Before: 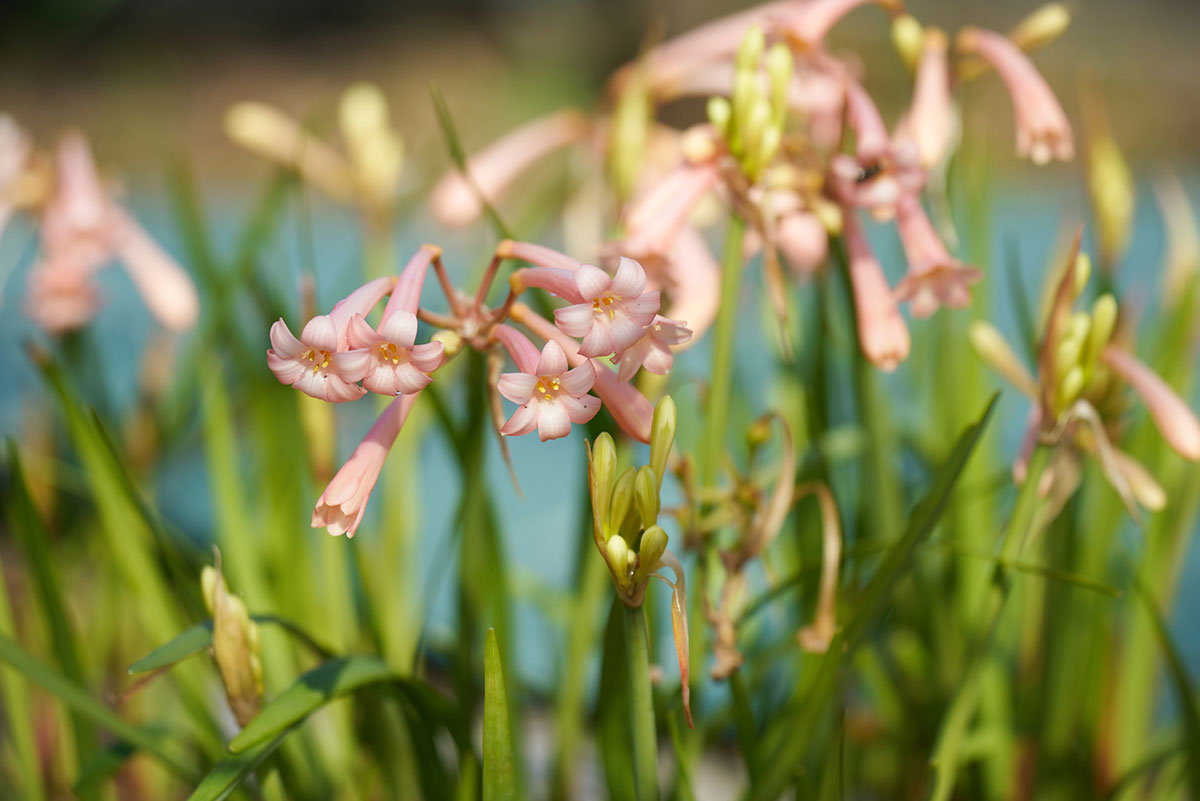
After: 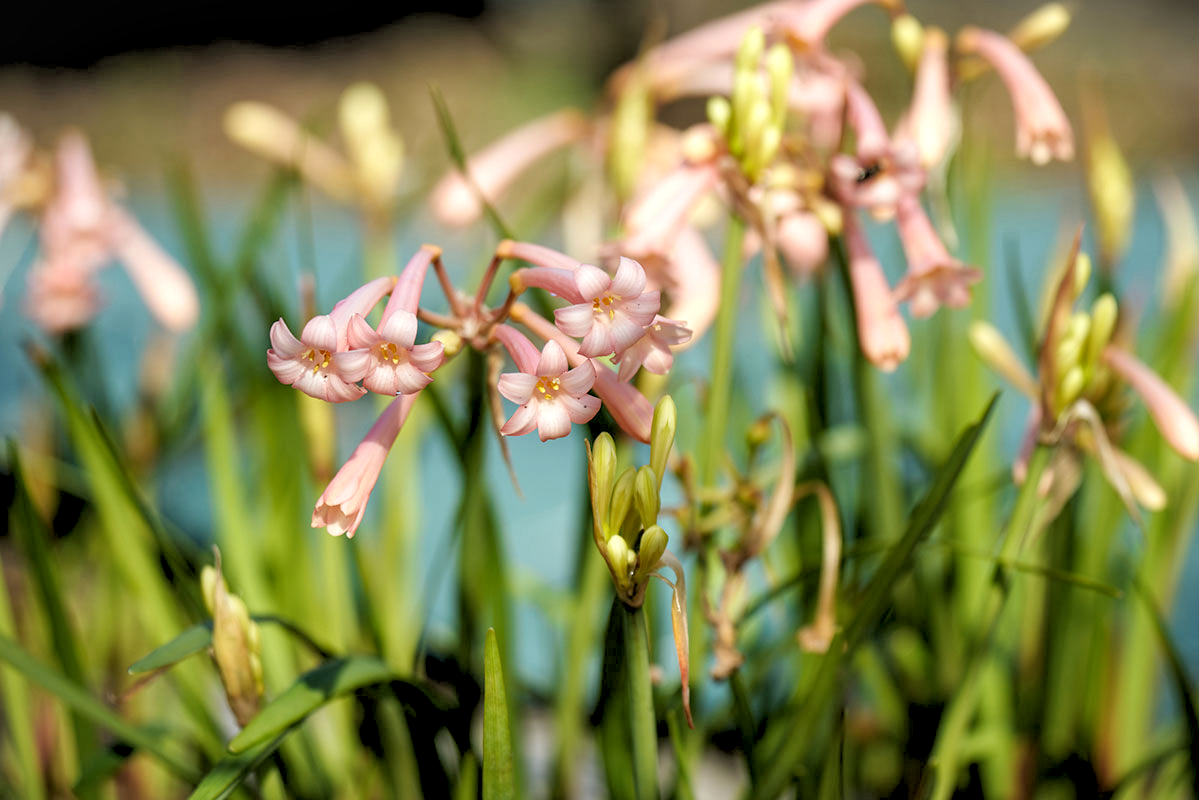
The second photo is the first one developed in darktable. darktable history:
rgb levels: levels [[0.029, 0.461, 0.922], [0, 0.5, 1], [0, 0.5, 1]]
local contrast: on, module defaults
